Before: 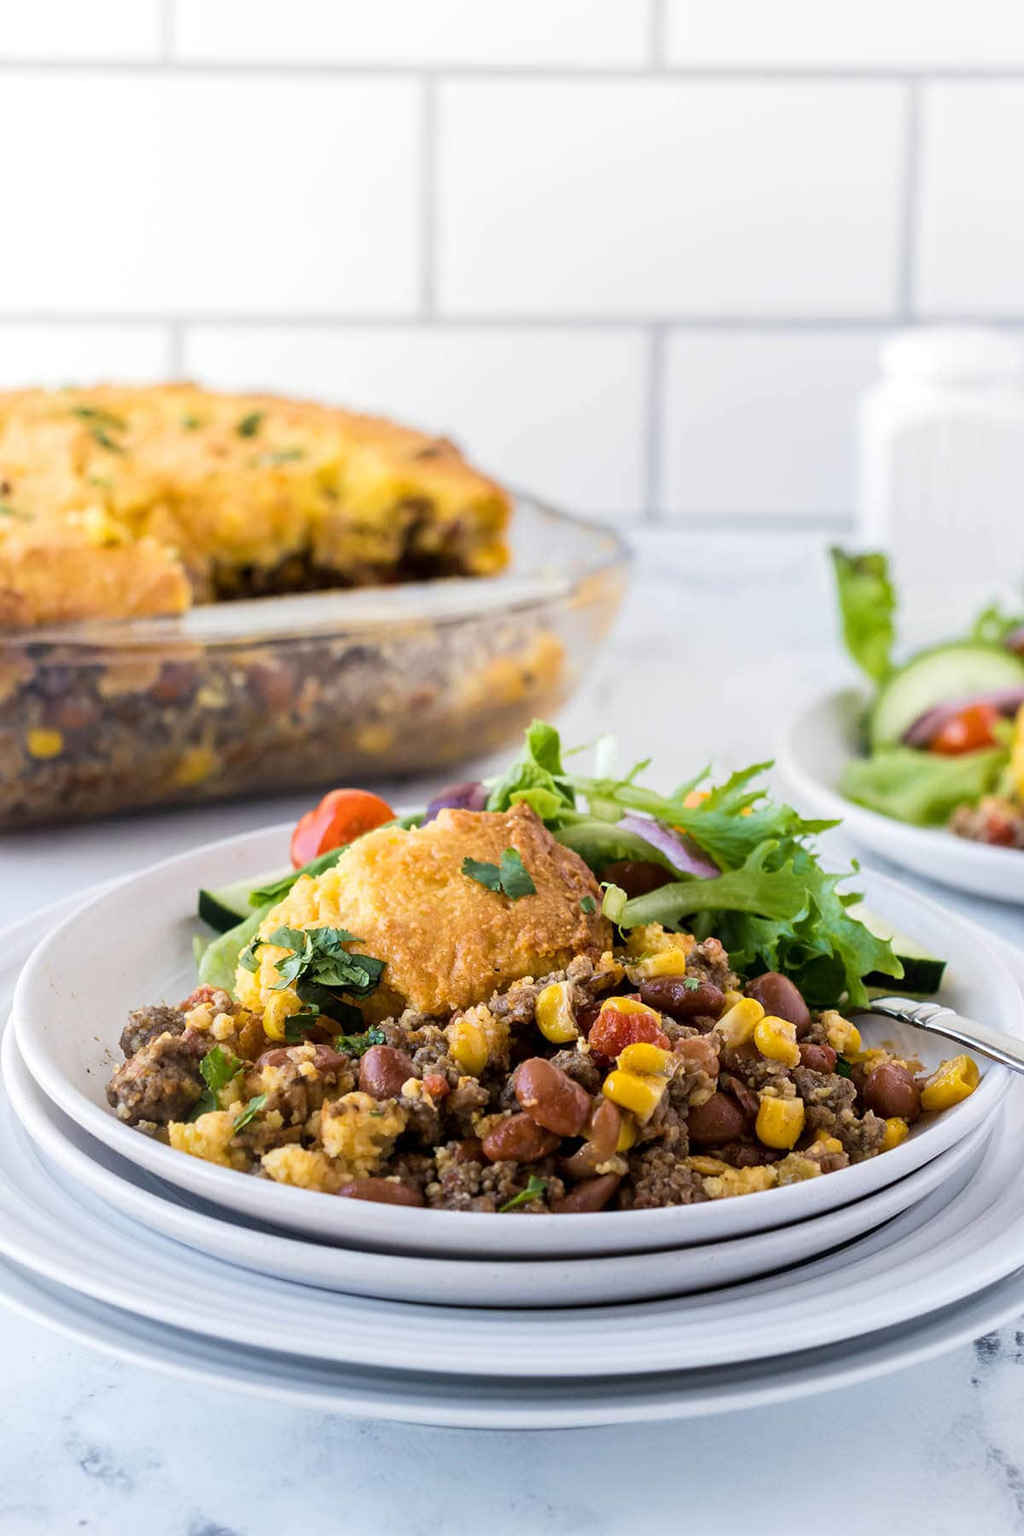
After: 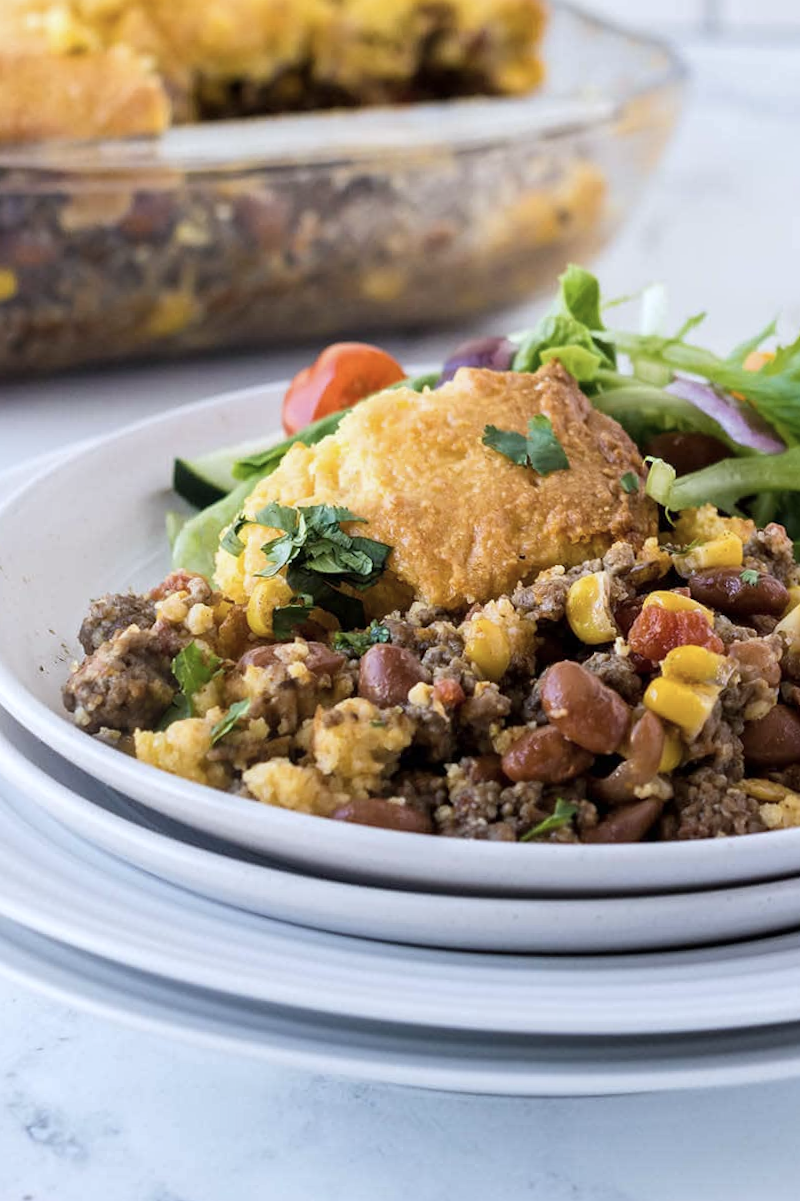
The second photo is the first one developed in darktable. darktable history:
contrast brightness saturation: saturation -0.17
crop and rotate: angle -0.82°, left 3.85%, top 31.828%, right 27.992%
white balance: red 0.974, blue 1.044
